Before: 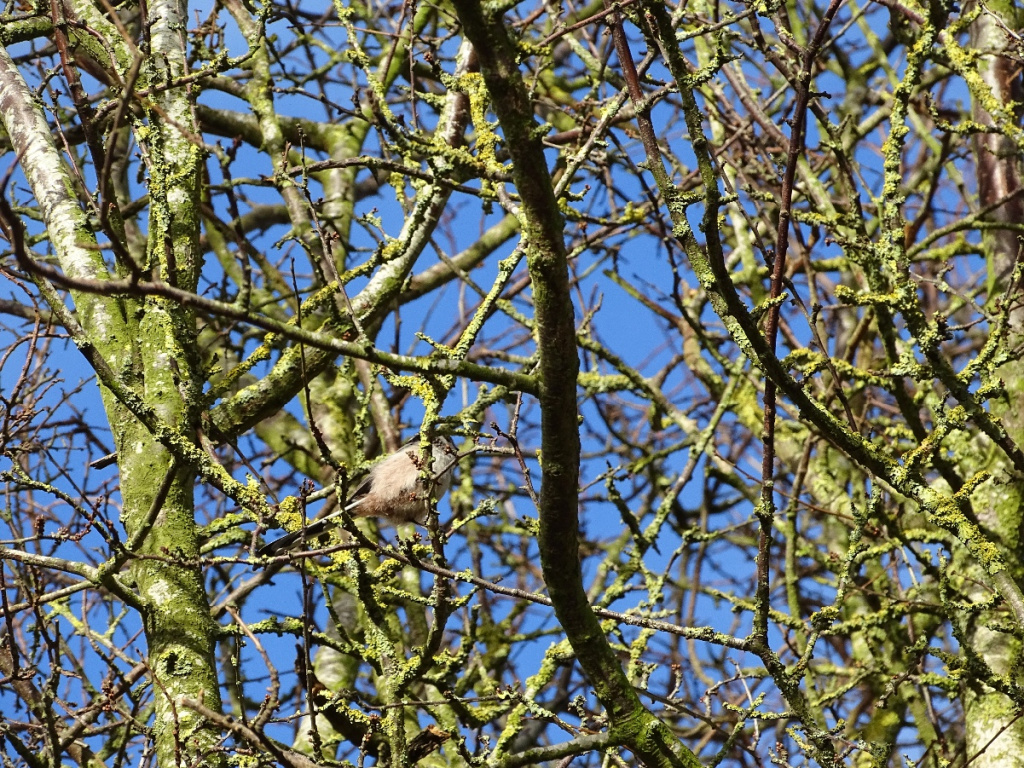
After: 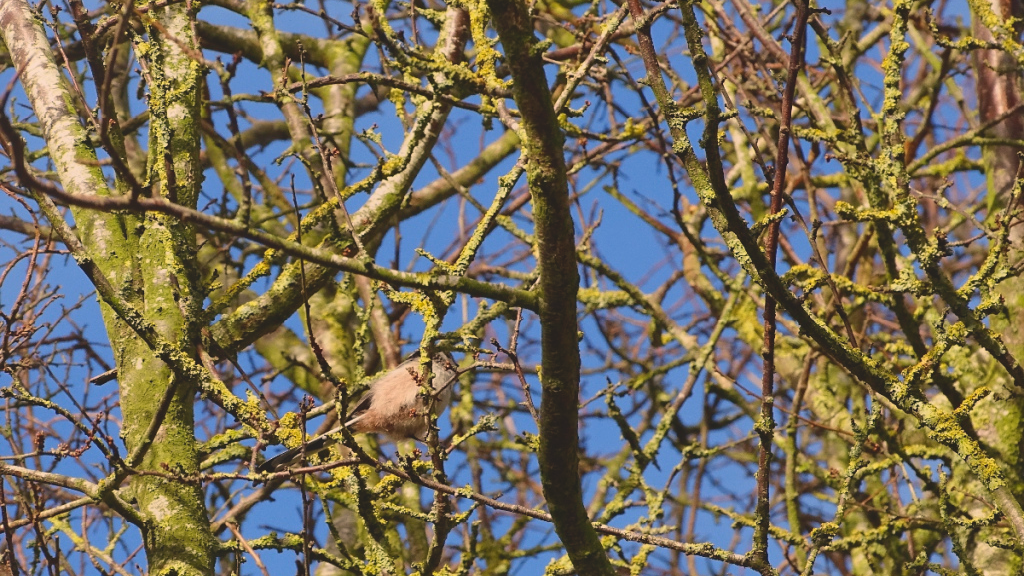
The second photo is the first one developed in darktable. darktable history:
white balance: red 1.127, blue 0.943
crop: top 11.038%, bottom 13.962%
local contrast: detail 70%
